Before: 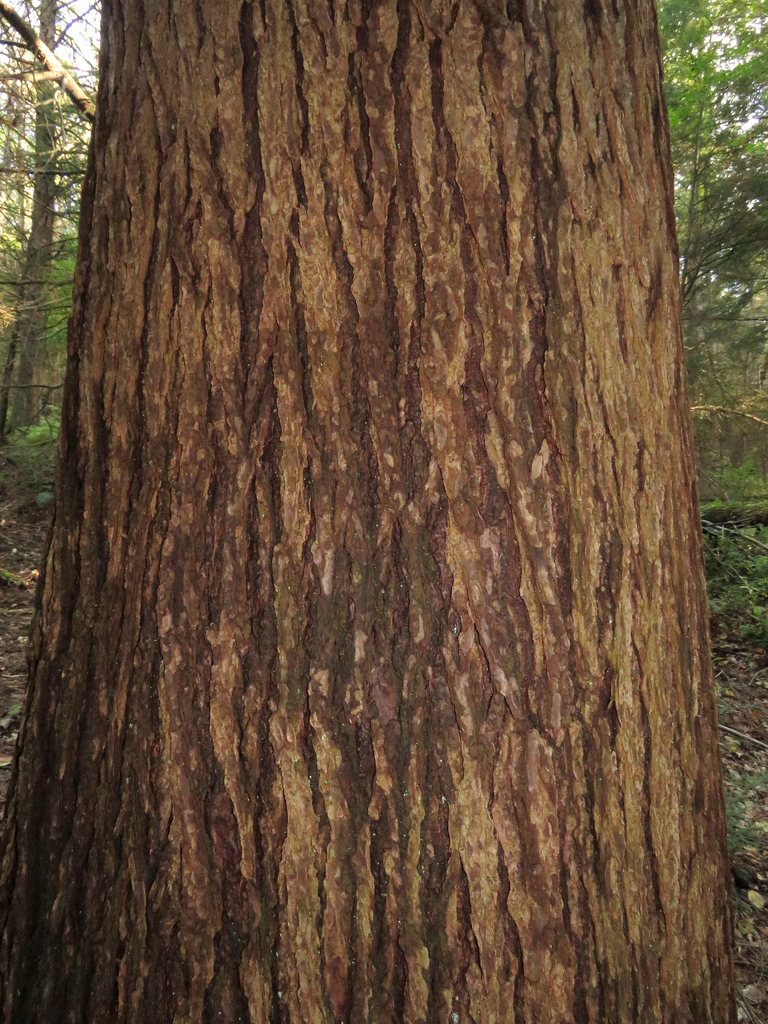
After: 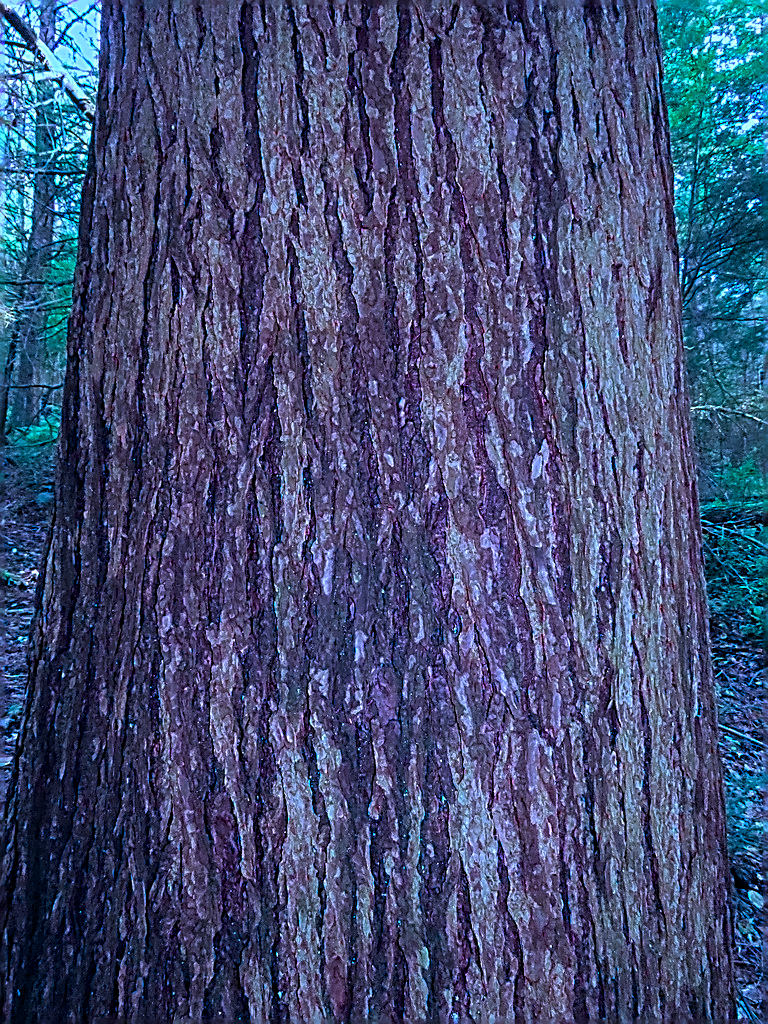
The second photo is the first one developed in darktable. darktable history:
color calibration: output R [0.948, 0.091, -0.04, 0], output G [-0.3, 1.384, -0.085, 0], output B [-0.108, 0.061, 1.08, 0], illuminant as shot in camera, x 0.484, y 0.43, temperature 2405.29 K
color equalizer: hue › orange 17, brightness › red 0.9, node placement -23°
local contrast: on, module defaults
lens correction: correction method embedded metadata, crop 3.48, focal 6.9, aperture 1.7, distance 0.238, camera "Pixel 9 Pro", lens "Pixel 9 Pro back camera 6.9mm f/1.7"
denoise (profiled): patch size 2, preserve shadows 1.02, bias correction -0.395, scattering 0.3, a [0, 0, 0], compensate highlight preservation false
haze removal: on, module defaults
sharpen: amount 2
raw chromatic aberrations: on, module defaults
